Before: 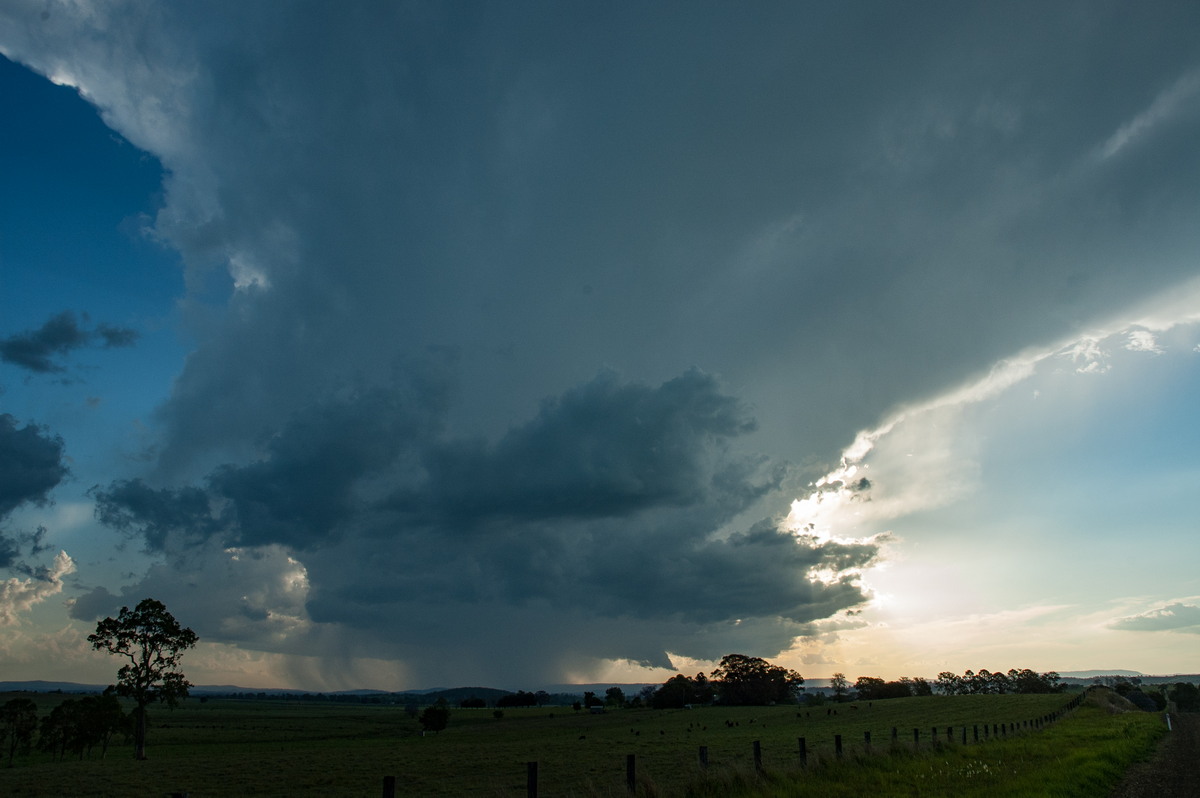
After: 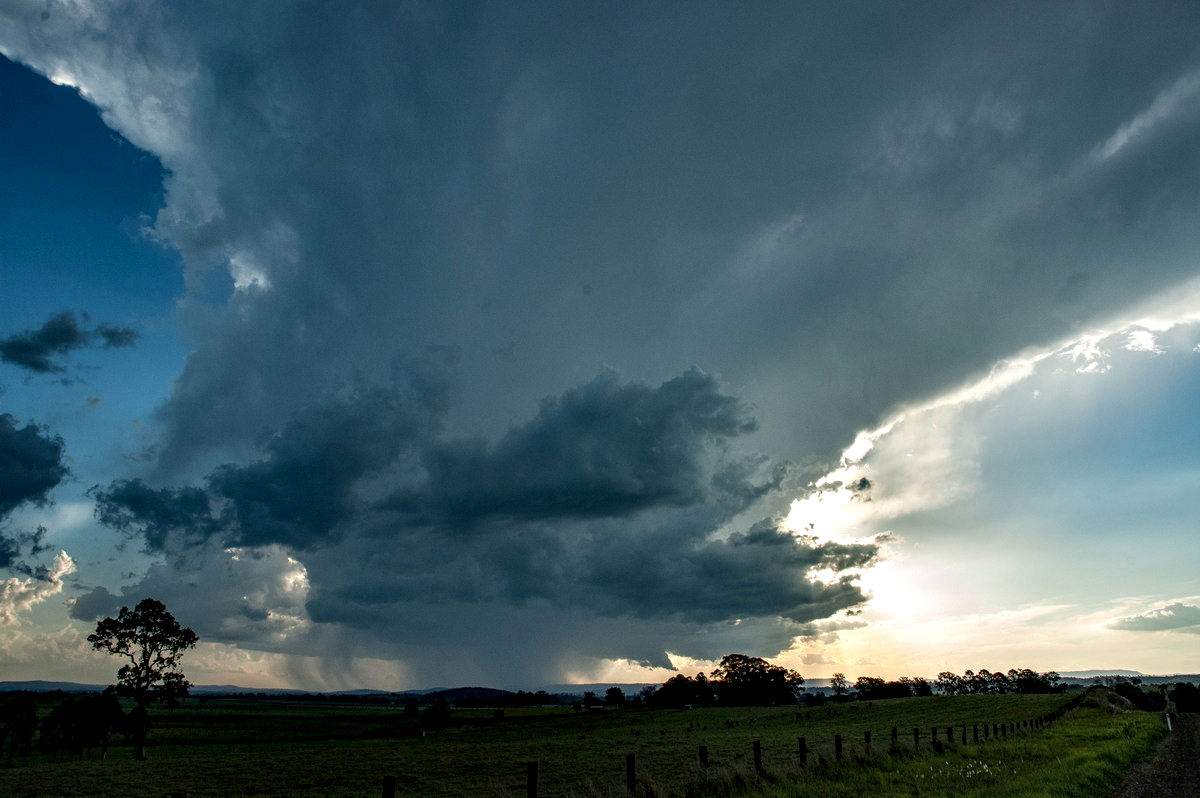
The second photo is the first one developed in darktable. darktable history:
local contrast: on, module defaults
contrast equalizer: octaves 7, y [[0.6 ×6], [0.55 ×6], [0 ×6], [0 ×6], [0 ×6]]
